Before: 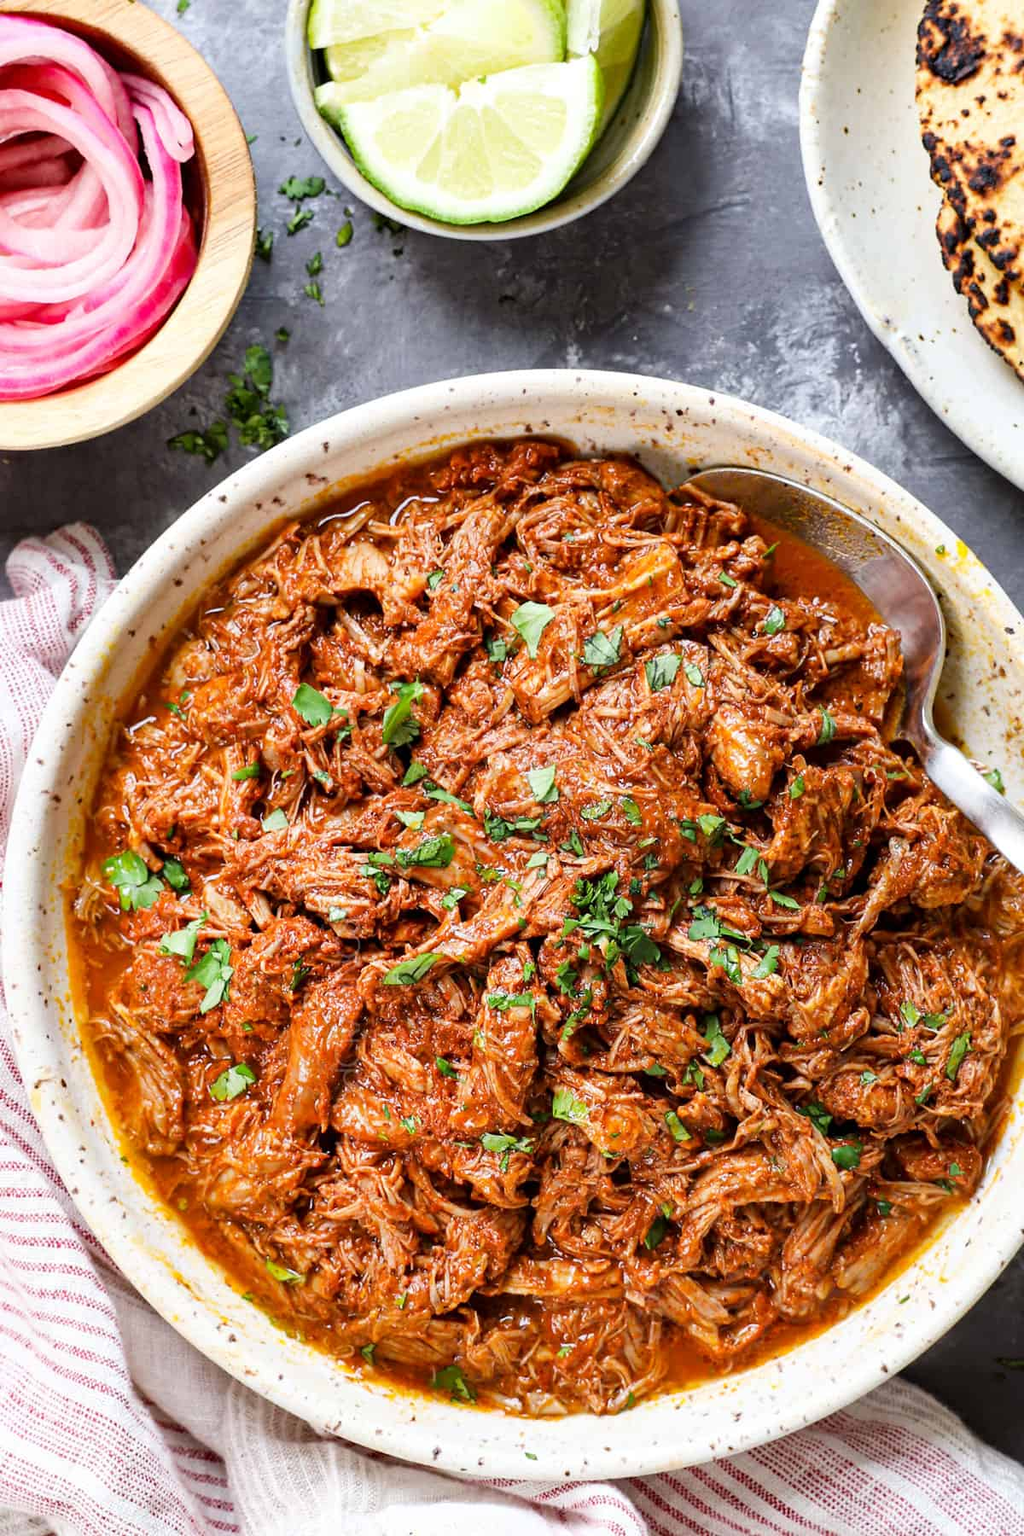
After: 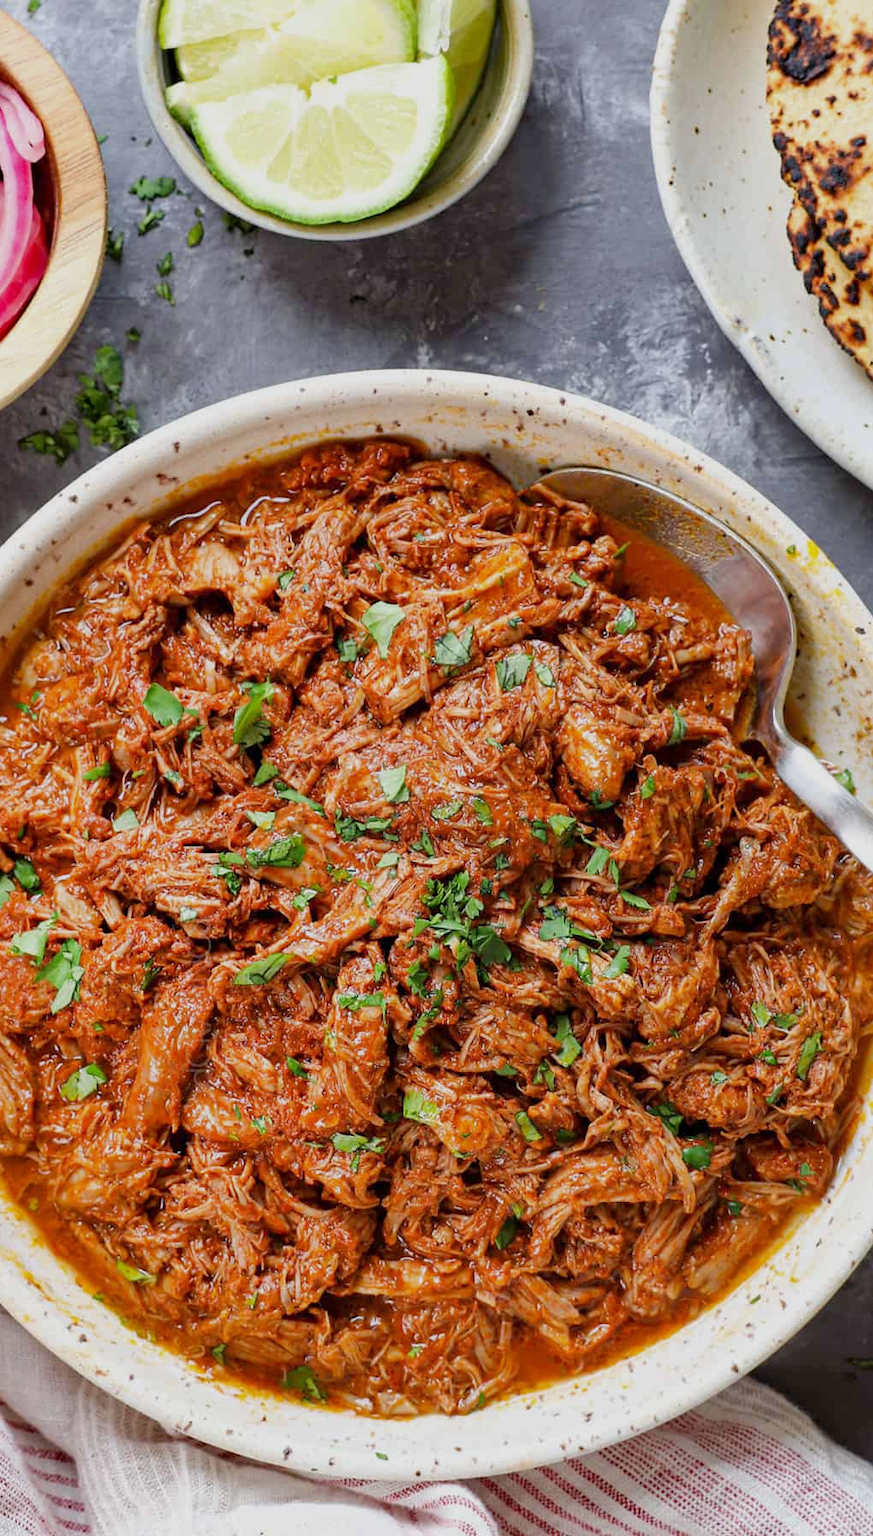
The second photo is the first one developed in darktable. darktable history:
crop and rotate: left 14.584%
tone equalizer: -8 EV 0.25 EV, -7 EV 0.417 EV, -6 EV 0.417 EV, -5 EV 0.25 EV, -3 EV -0.25 EV, -2 EV -0.417 EV, -1 EV -0.417 EV, +0 EV -0.25 EV, edges refinement/feathering 500, mask exposure compensation -1.57 EV, preserve details guided filter
